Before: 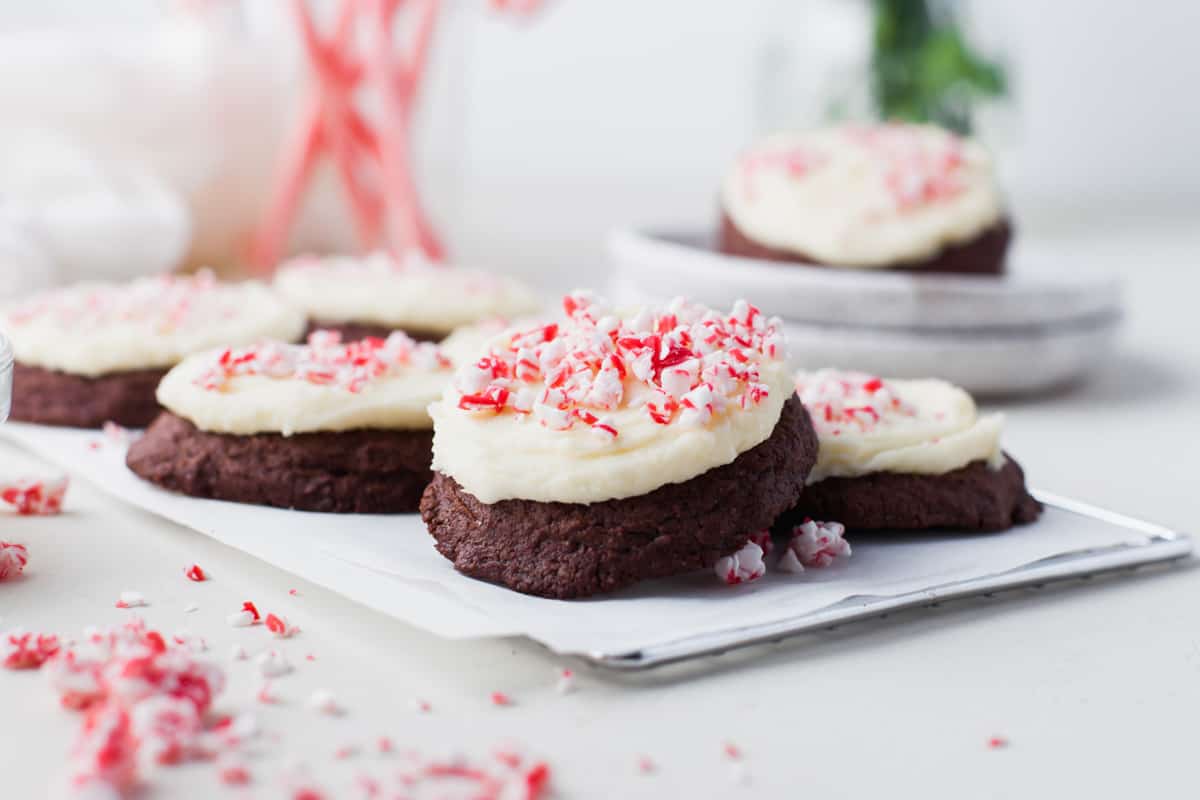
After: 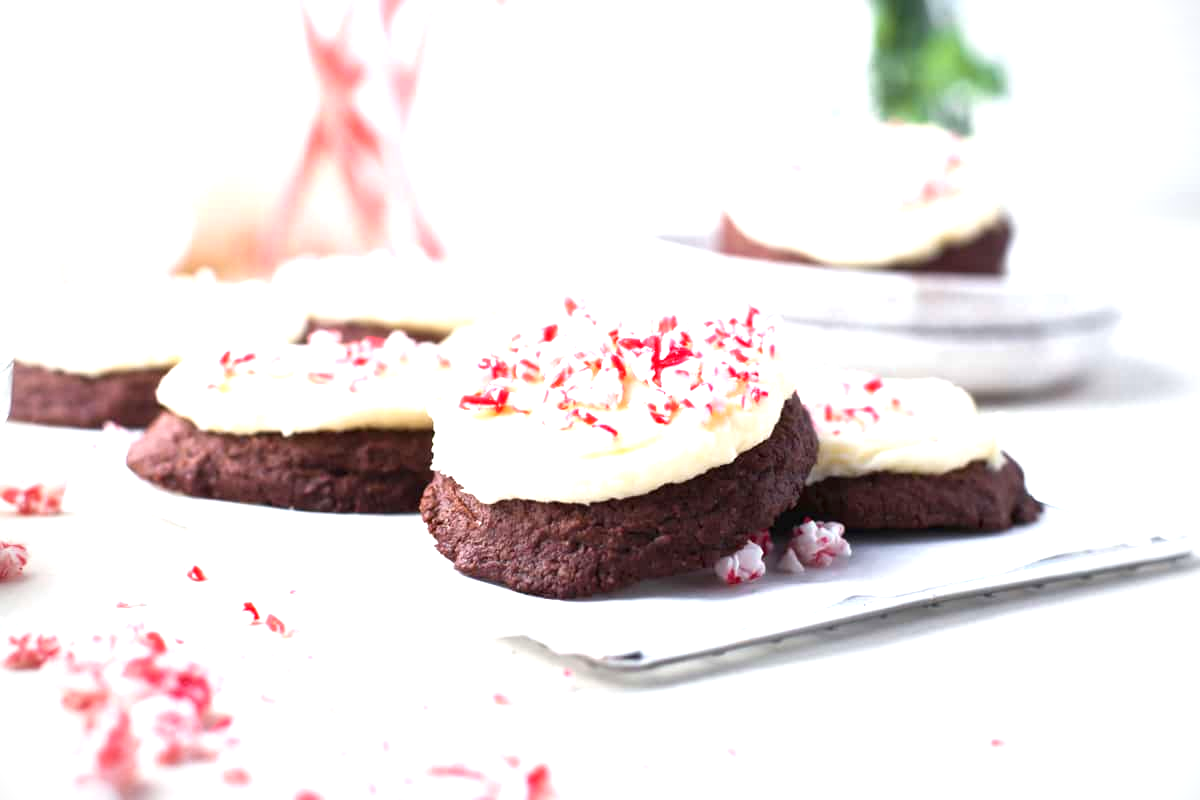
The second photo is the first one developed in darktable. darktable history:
vignetting: on, module defaults
exposure: black level correction 0, exposure 1.1 EV, compensate exposure bias true, compensate highlight preservation false
